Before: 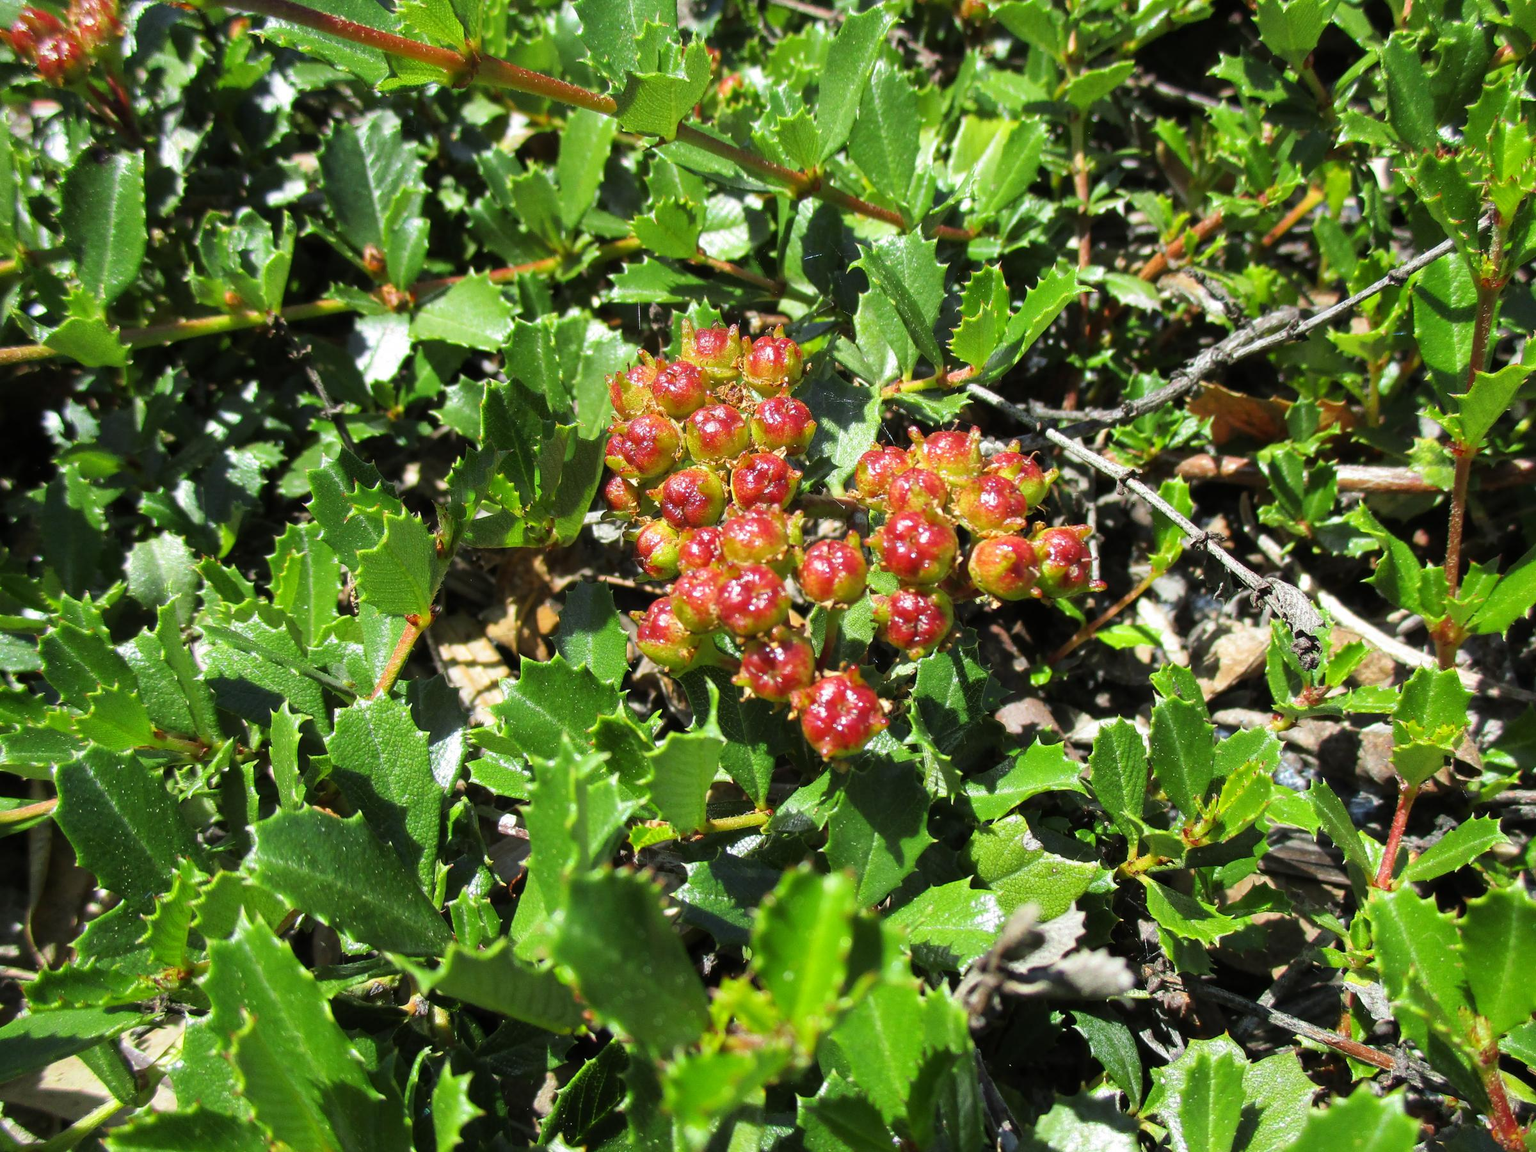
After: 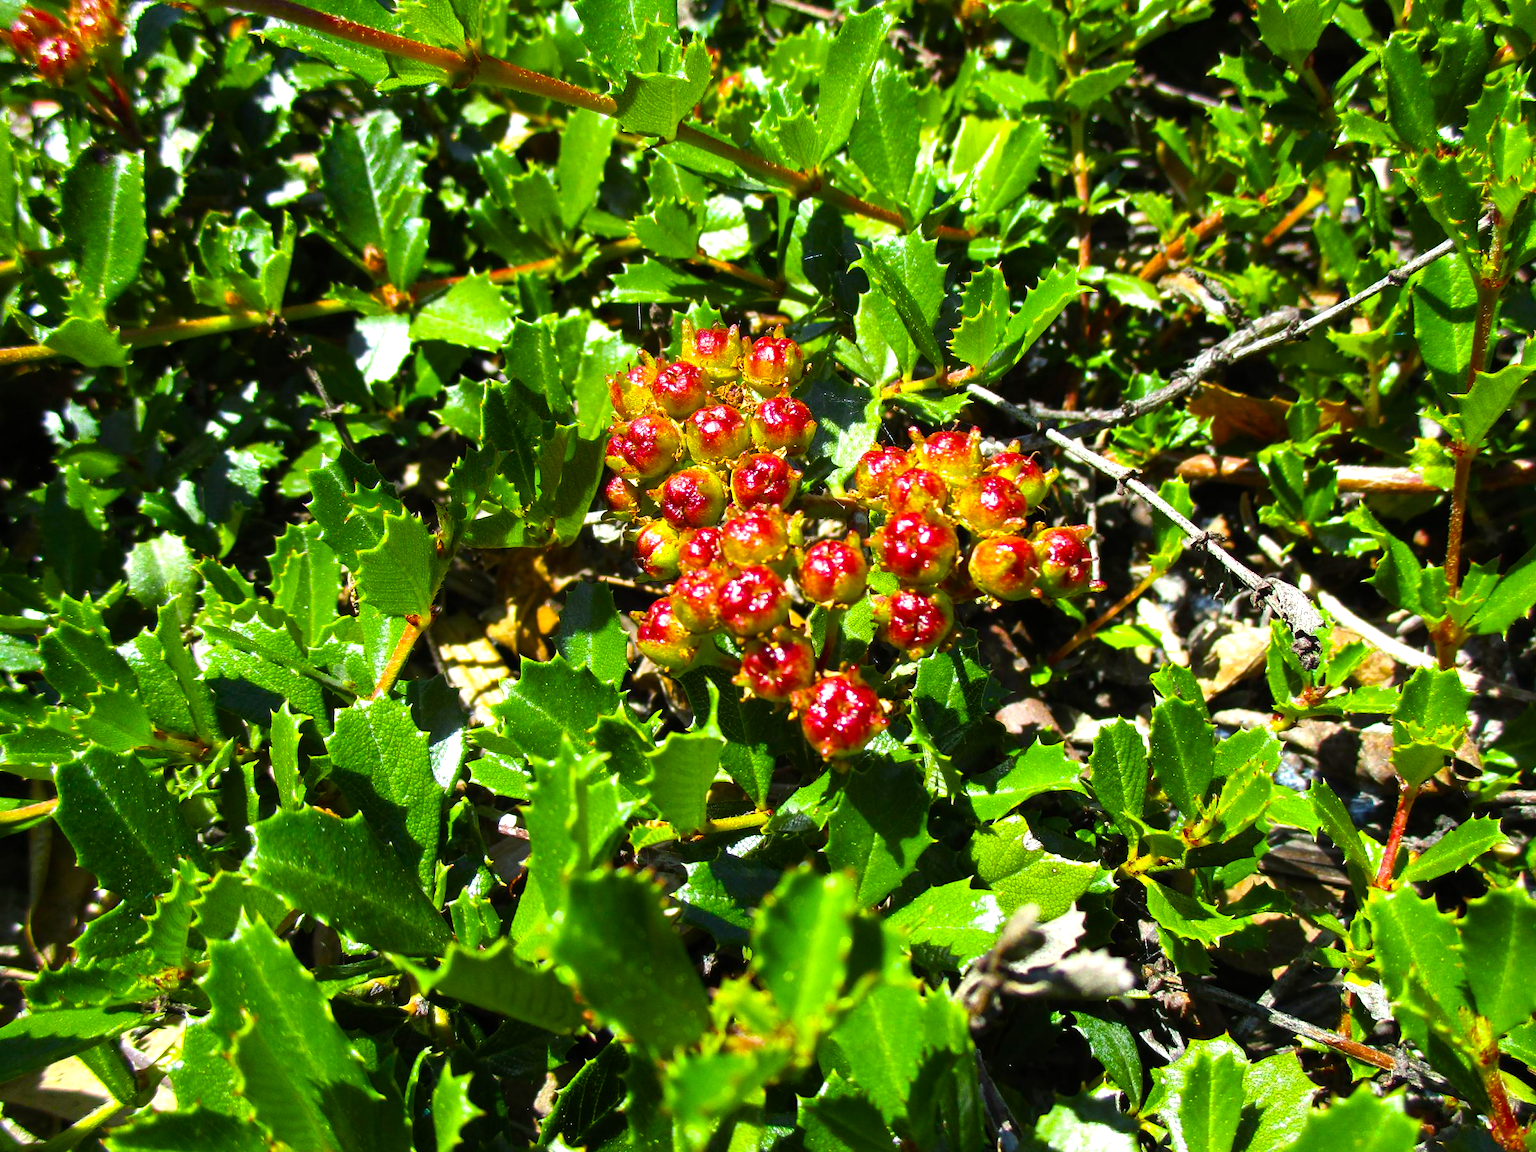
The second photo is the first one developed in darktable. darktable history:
color balance rgb: linear chroma grading › global chroma 9%, perceptual saturation grading › global saturation 36%, perceptual saturation grading › shadows 35%, perceptual brilliance grading › global brilliance 15%, perceptual brilliance grading › shadows -35%, global vibrance 15%
